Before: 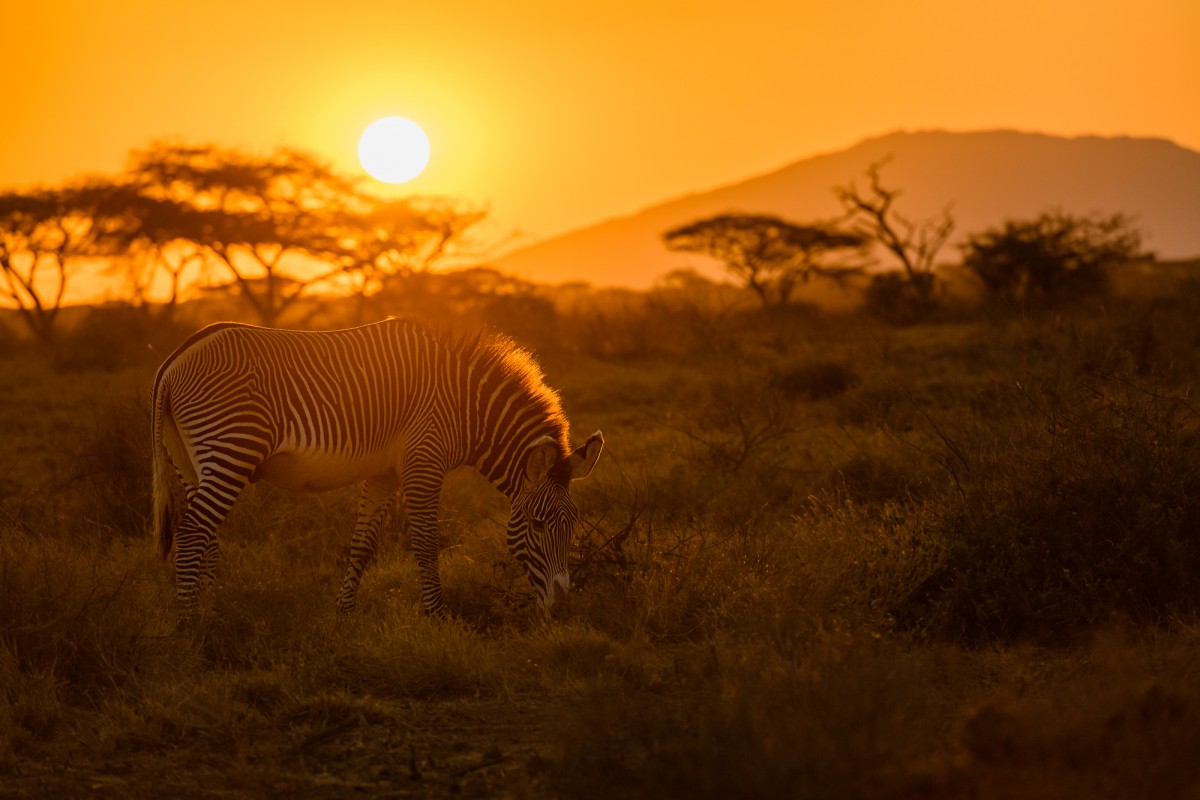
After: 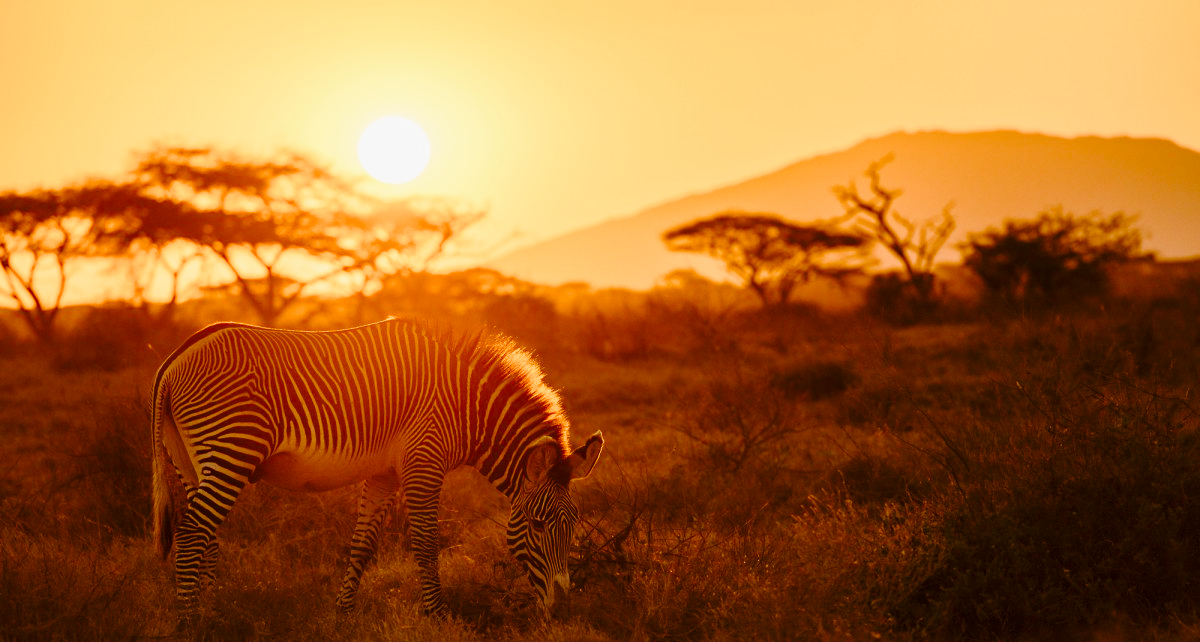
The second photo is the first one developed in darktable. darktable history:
crop: bottom 19.644%
base curve: curves: ch0 [(0, 0) (0.028, 0.03) (0.121, 0.232) (0.46, 0.748) (0.859, 0.968) (1, 1)], preserve colors none
color balance rgb: shadows lift › chroma 1%, shadows lift › hue 113°, highlights gain › chroma 0.2%, highlights gain › hue 333°, perceptual saturation grading › global saturation 20%, perceptual saturation grading › highlights -50%, perceptual saturation grading › shadows 25%, contrast -10%
